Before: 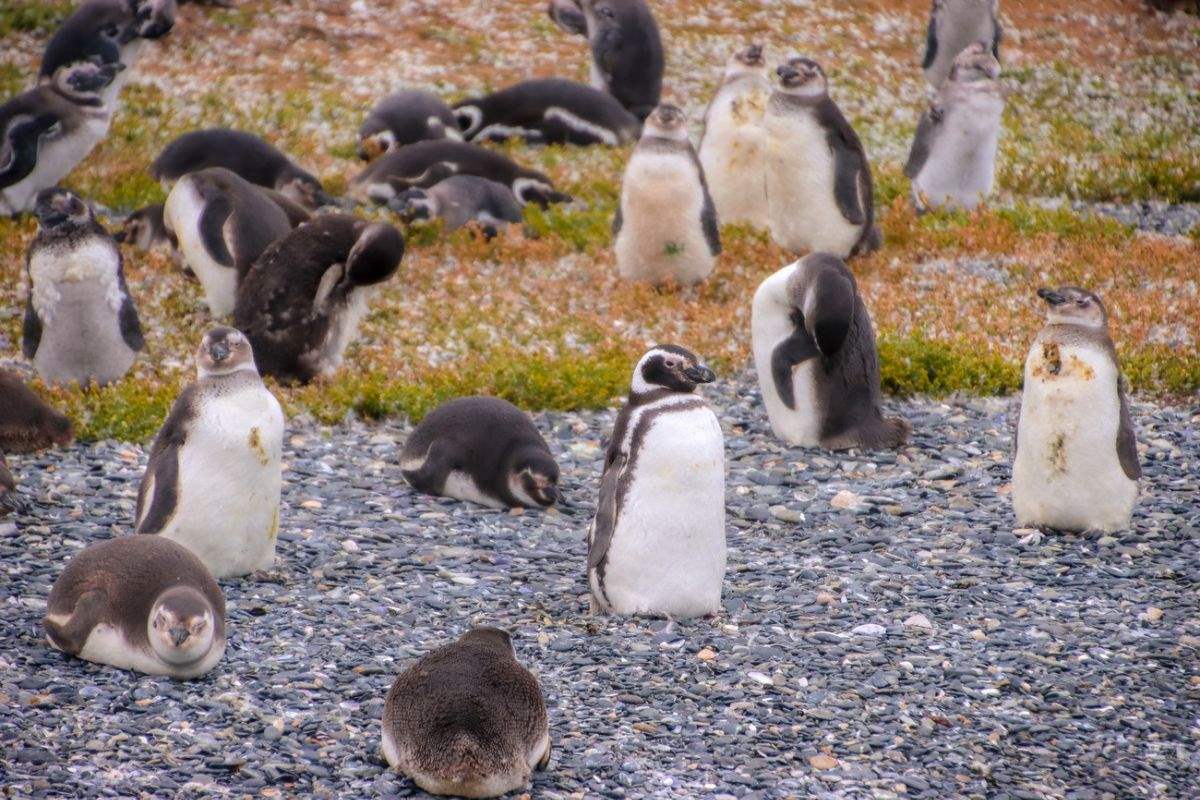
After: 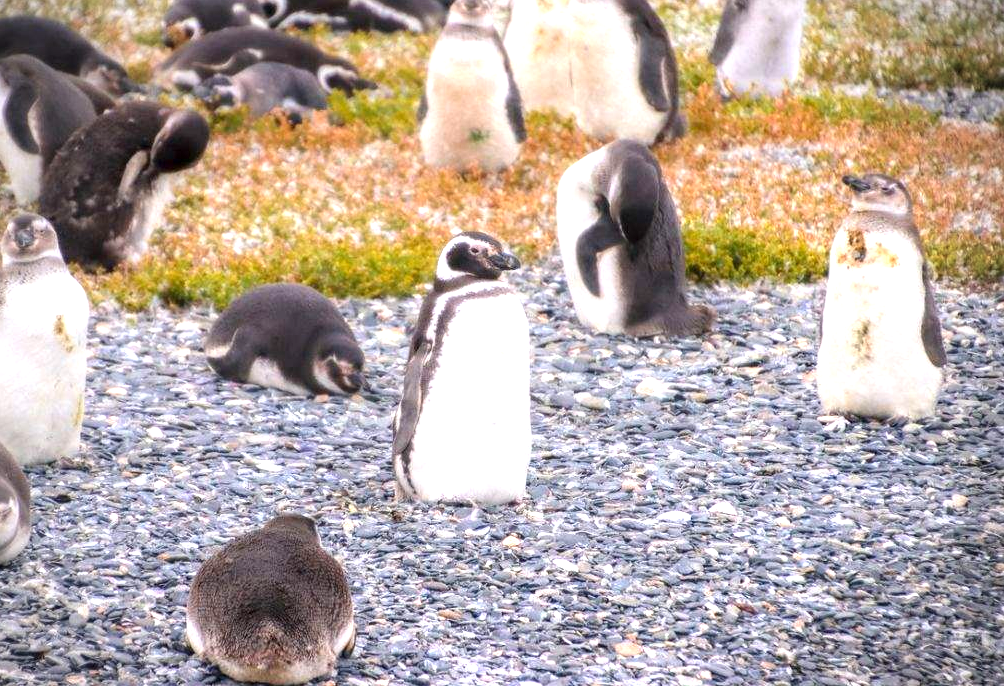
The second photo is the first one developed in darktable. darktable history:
crop: left 16.315%, top 14.246%
exposure: exposure 1 EV, compensate highlight preservation false
vignetting: unbound false
